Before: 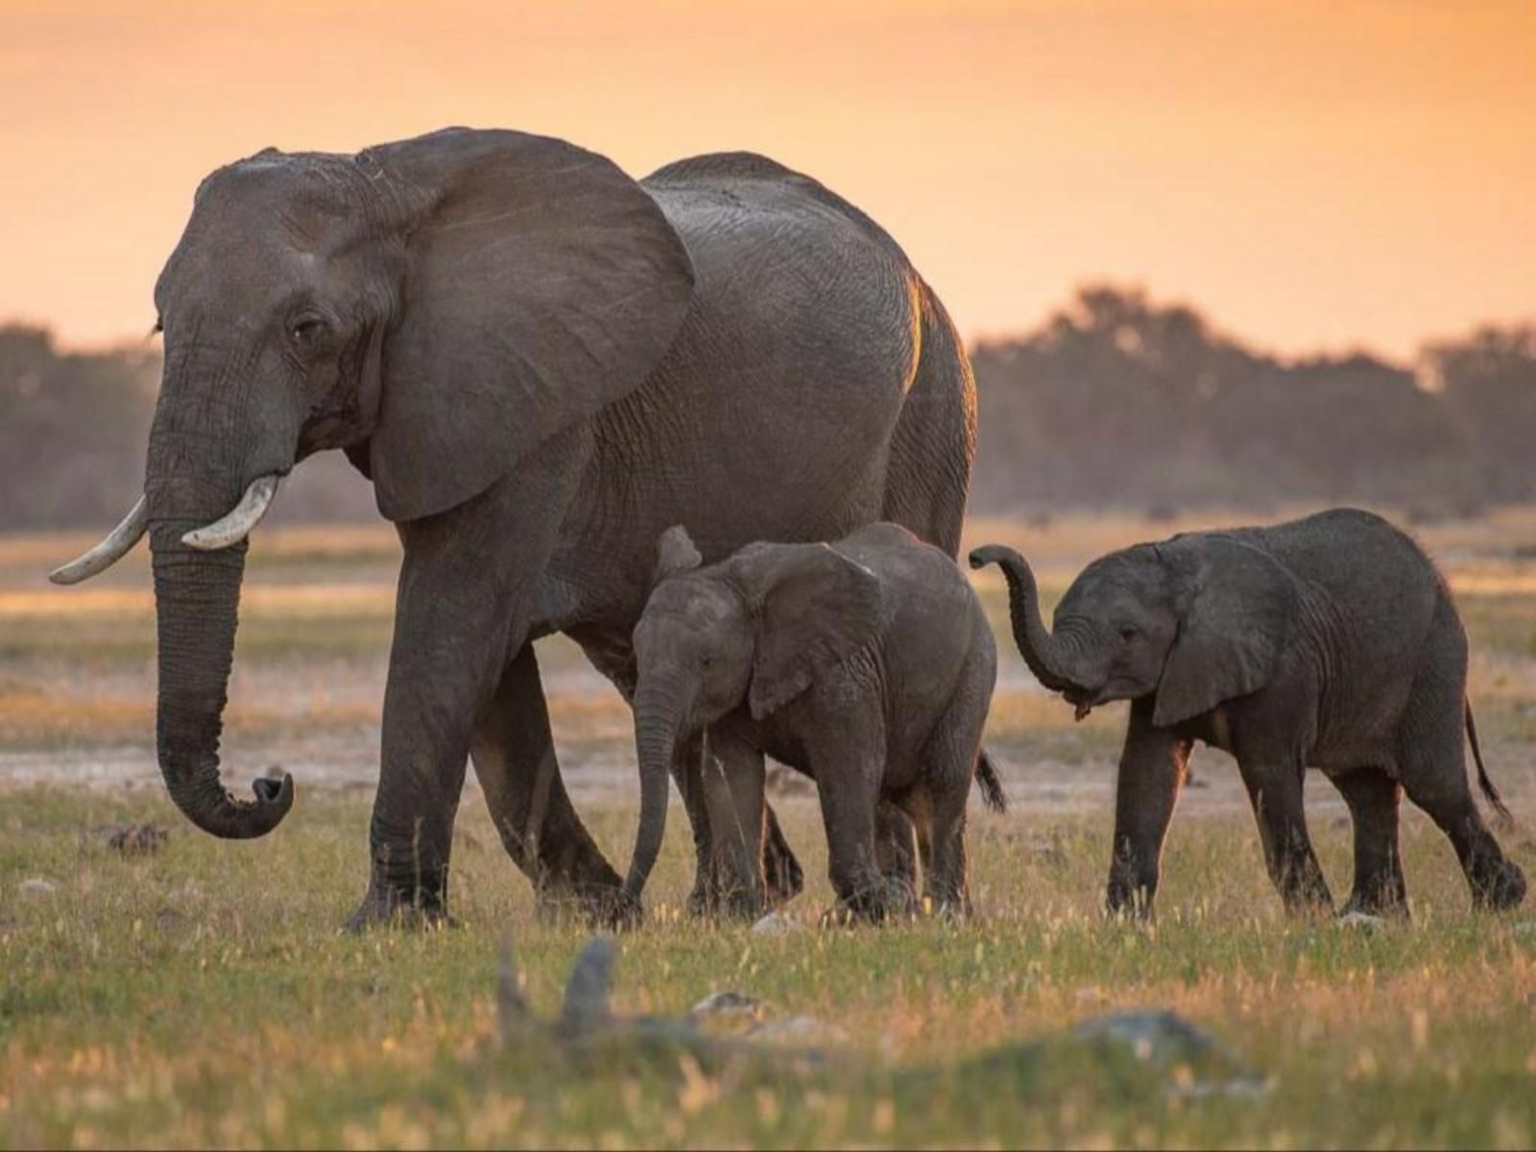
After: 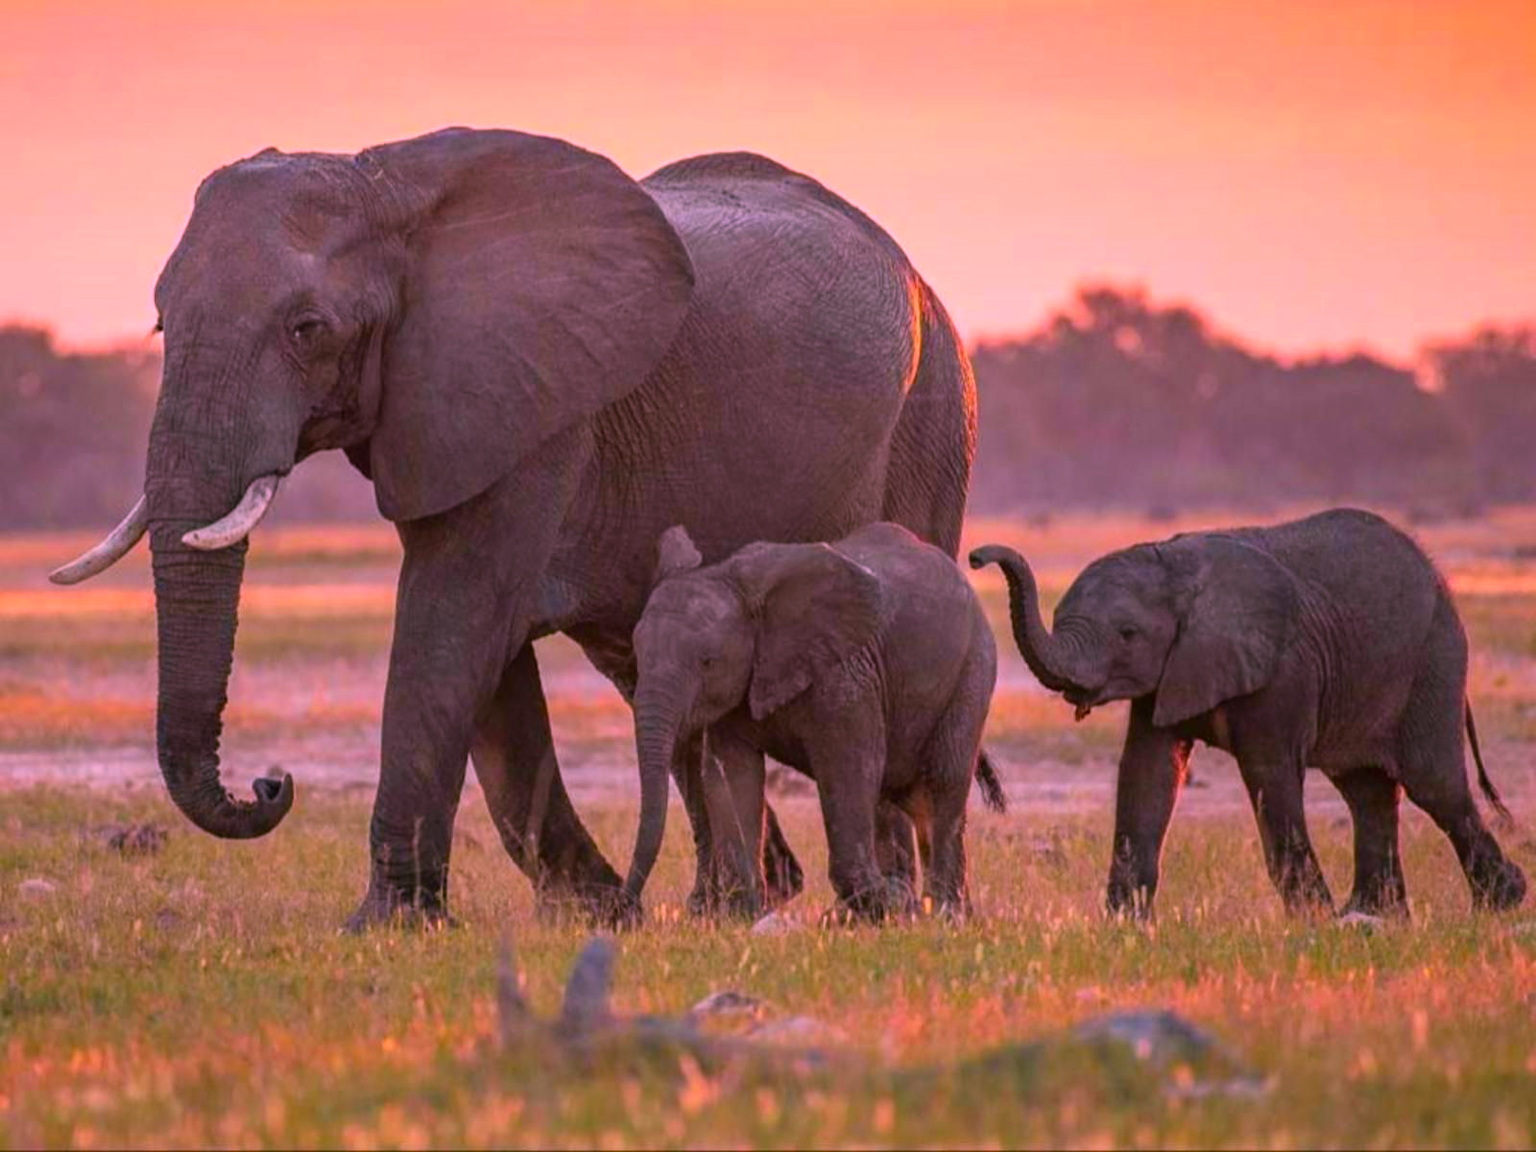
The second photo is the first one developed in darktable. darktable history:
color correction: highlights a* 19.17, highlights b* -11.98, saturation 1.64
